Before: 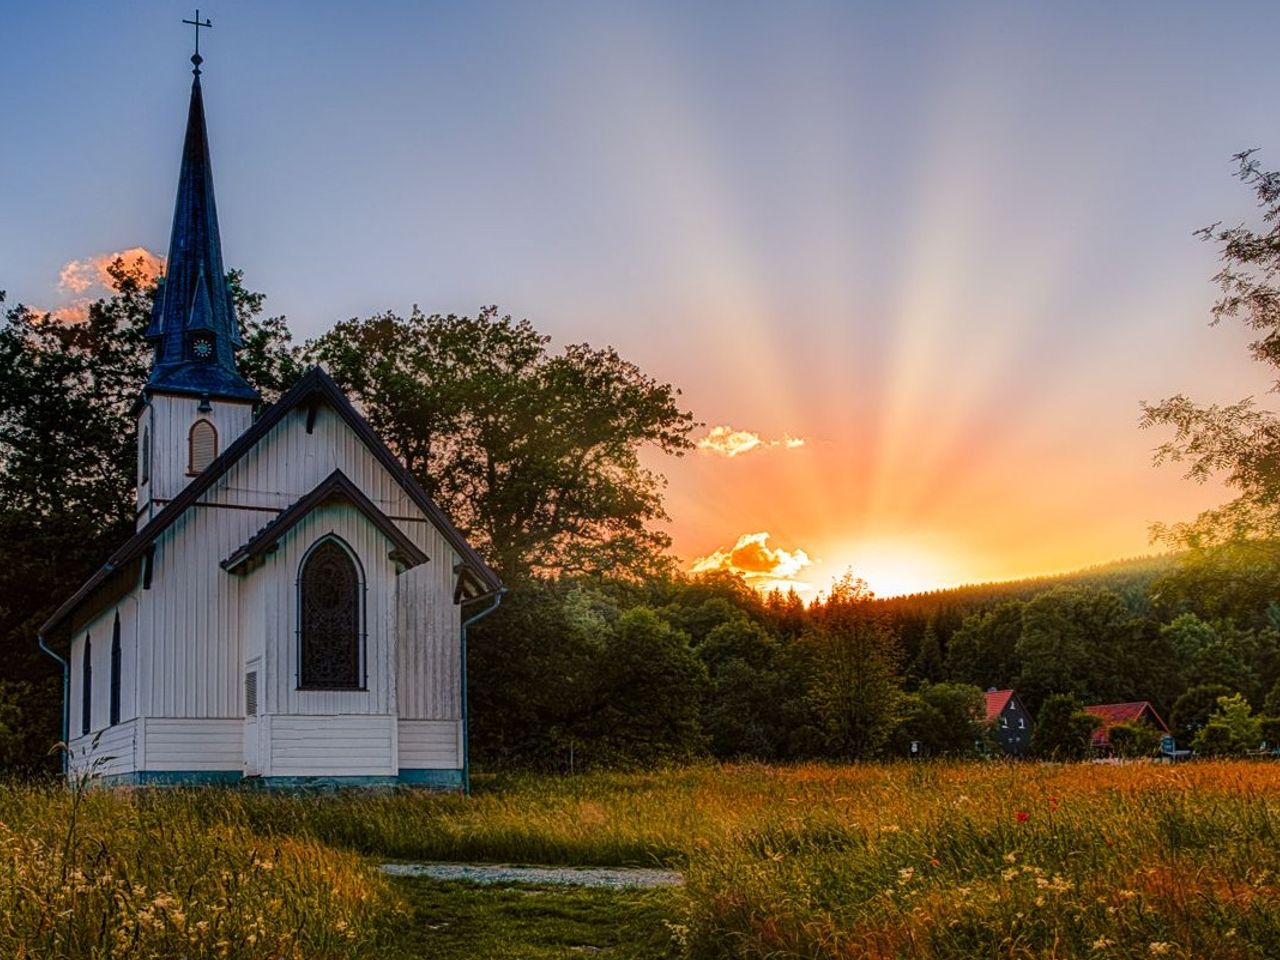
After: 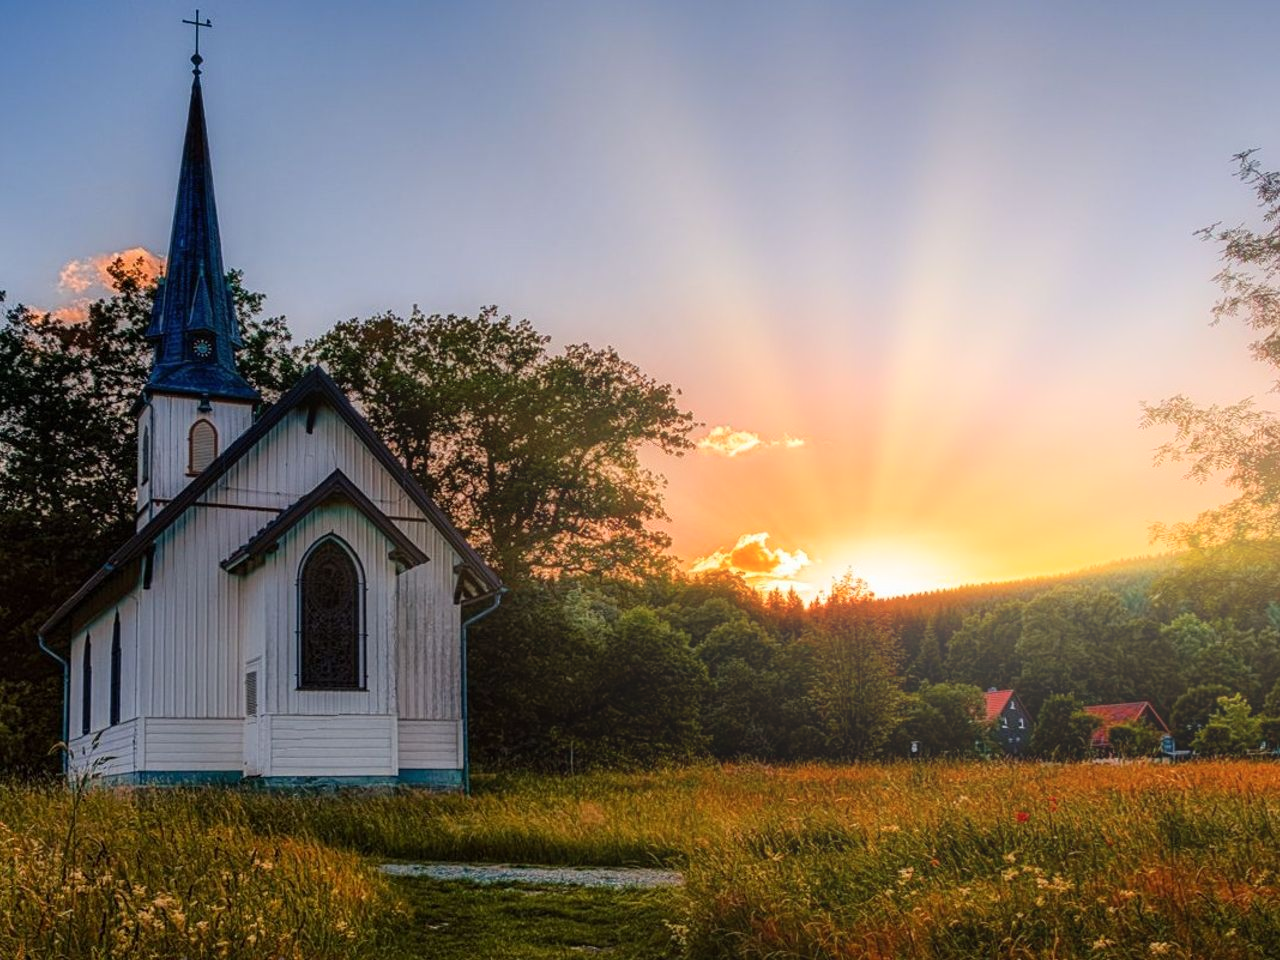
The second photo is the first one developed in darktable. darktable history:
bloom: size 38%, threshold 95%, strength 30%
white balance: emerald 1
